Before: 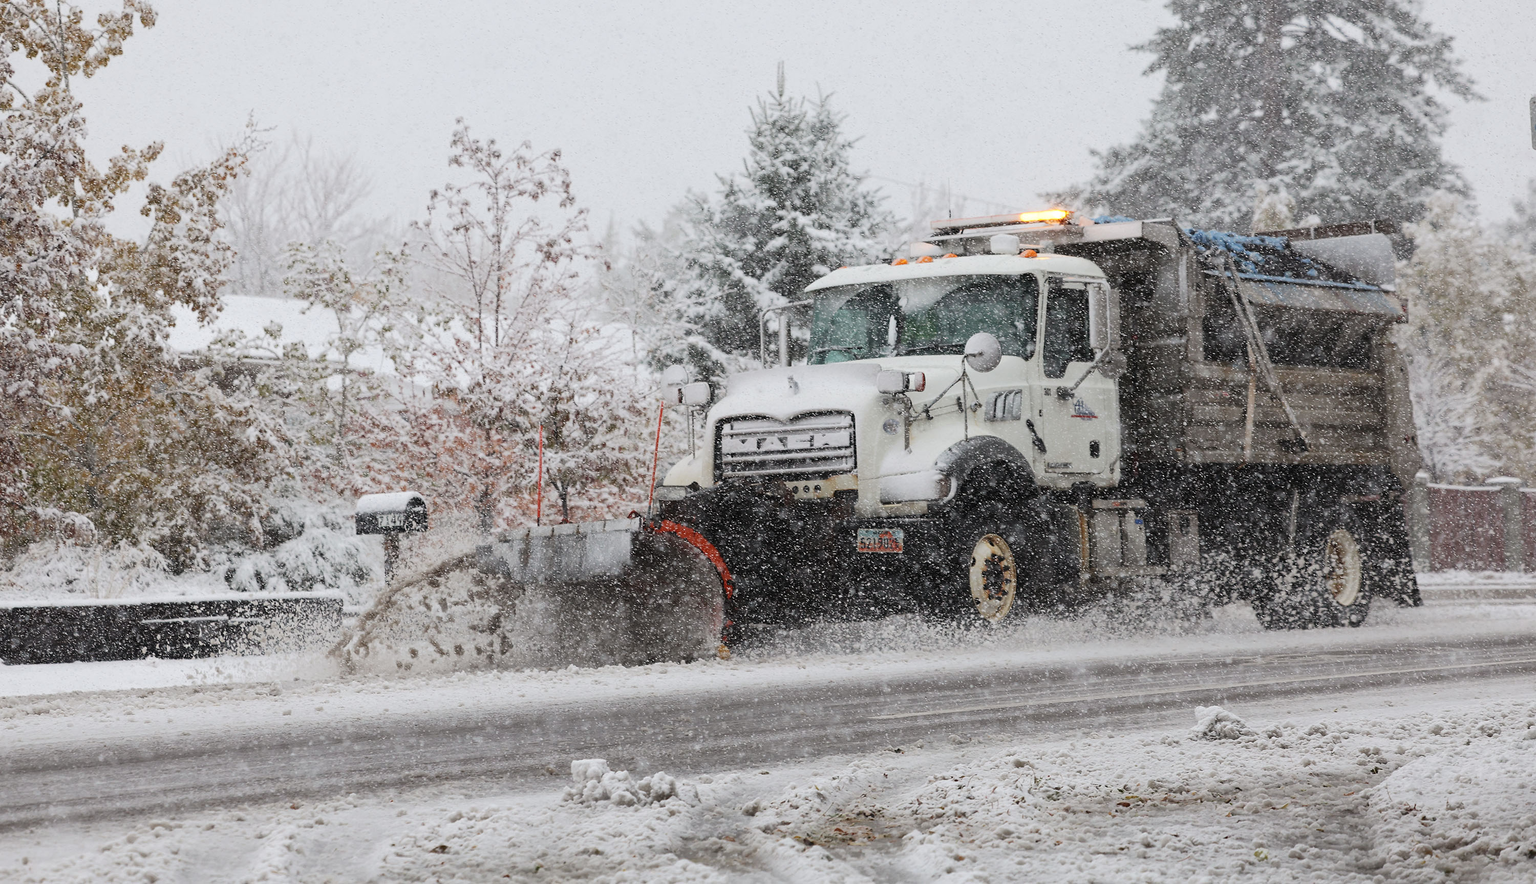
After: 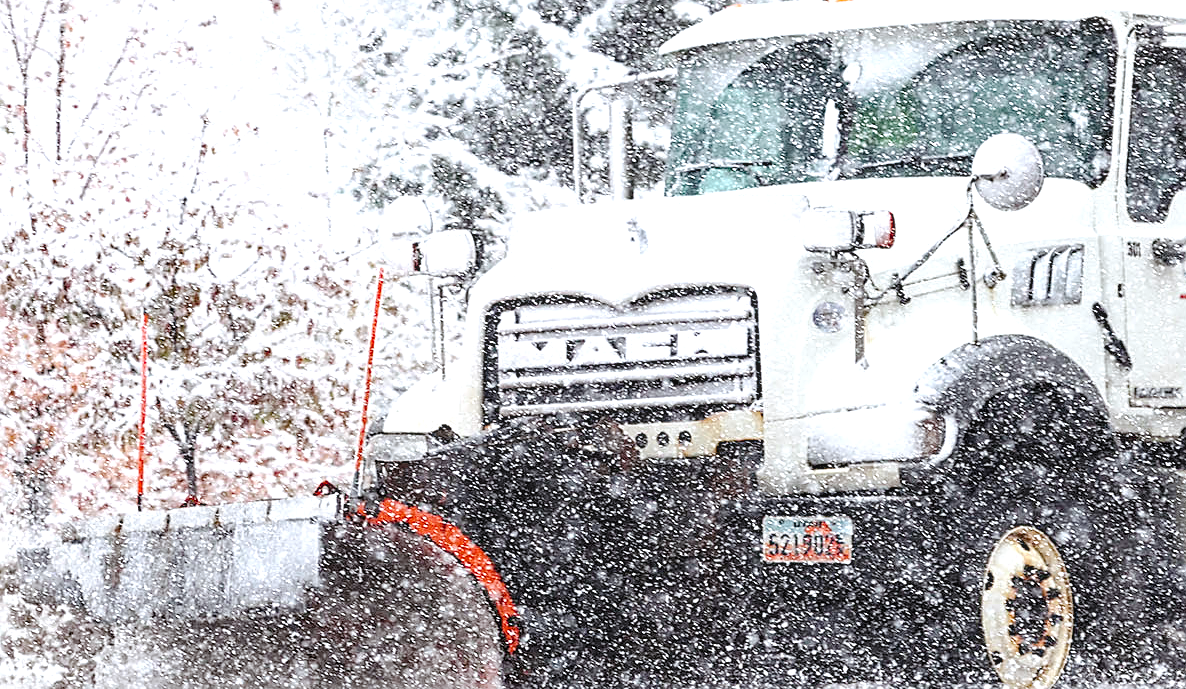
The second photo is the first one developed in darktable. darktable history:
local contrast: on, module defaults
tone curve: curves: ch0 [(0, 0) (0.003, 0.005) (0.011, 0.011) (0.025, 0.022) (0.044, 0.038) (0.069, 0.062) (0.1, 0.091) (0.136, 0.128) (0.177, 0.183) (0.224, 0.246) (0.277, 0.325) (0.335, 0.403) (0.399, 0.473) (0.468, 0.557) (0.543, 0.638) (0.623, 0.709) (0.709, 0.782) (0.801, 0.847) (0.898, 0.923) (1, 1)], preserve colors none
crop: left 30.406%, top 29.909%, right 30.04%, bottom 30.131%
sharpen: amount 0.581
haze removal: compatibility mode true, adaptive false
color balance rgb: shadows lift › chroma 3.122%, shadows lift › hue 279.48°, highlights gain › luminance 16.64%, highlights gain › chroma 2.886%, highlights gain › hue 258.83°, perceptual saturation grading › global saturation 9.759%, global vibrance -16.349%, contrast -5.497%
exposure: exposure 1.145 EV, compensate highlight preservation false
